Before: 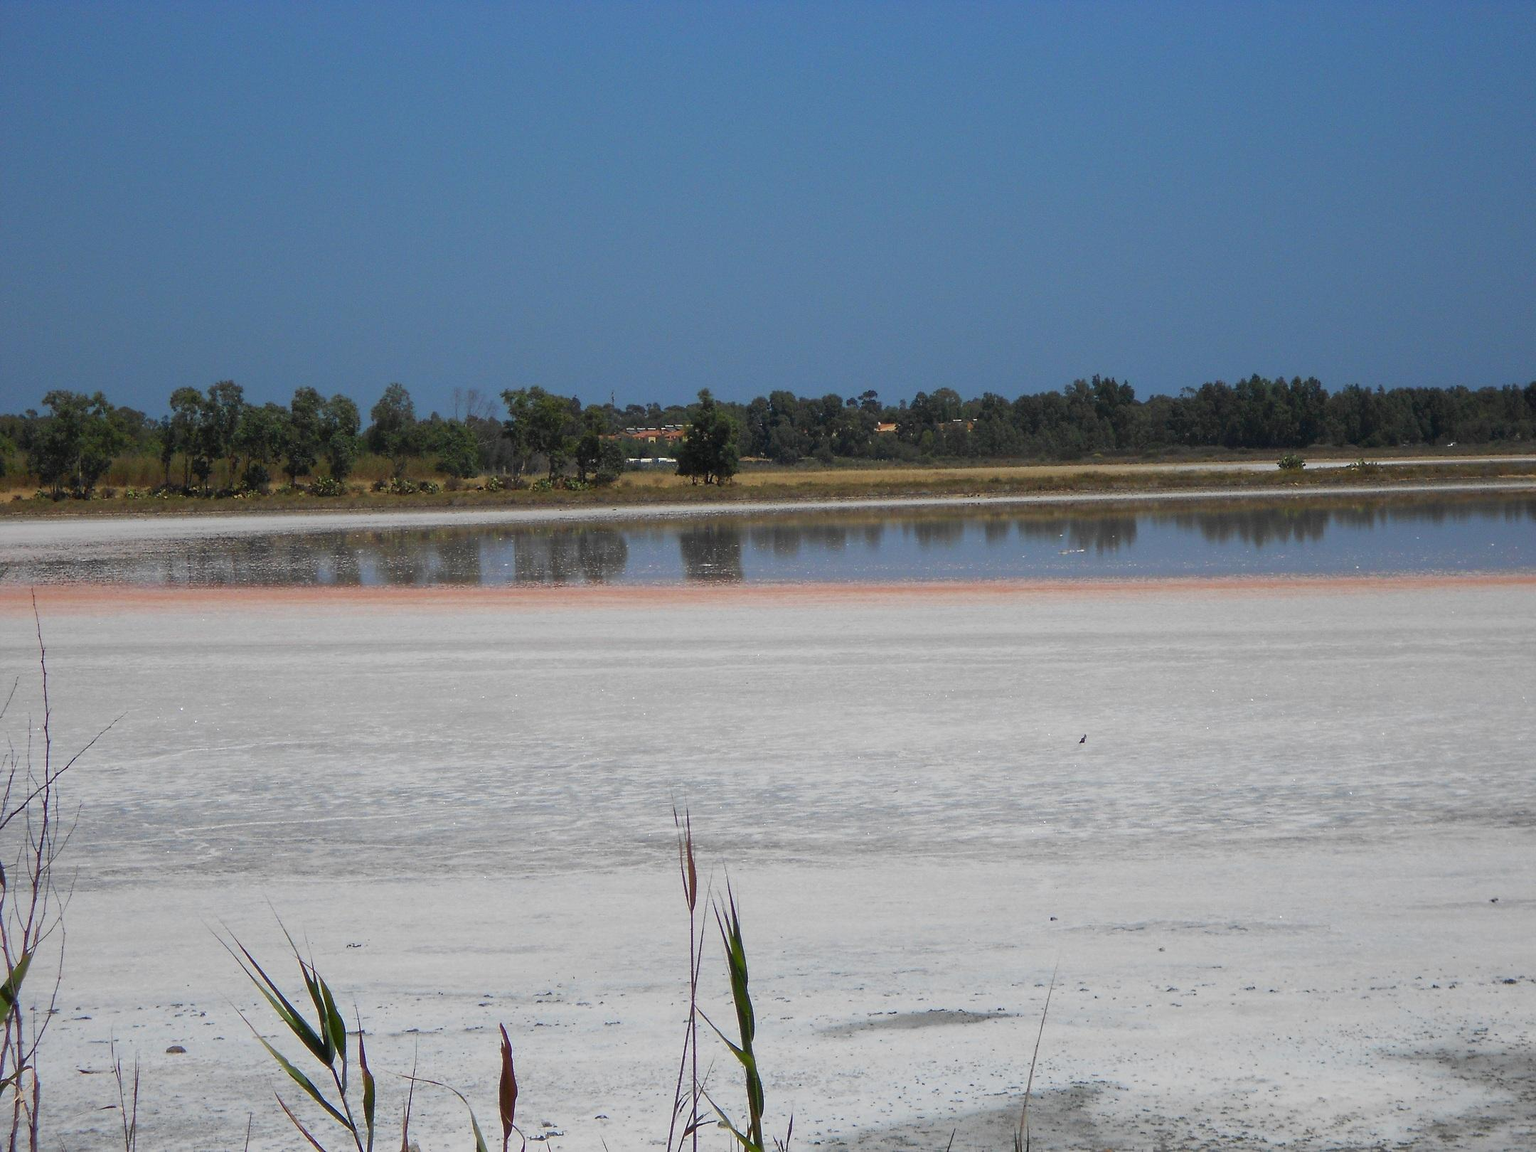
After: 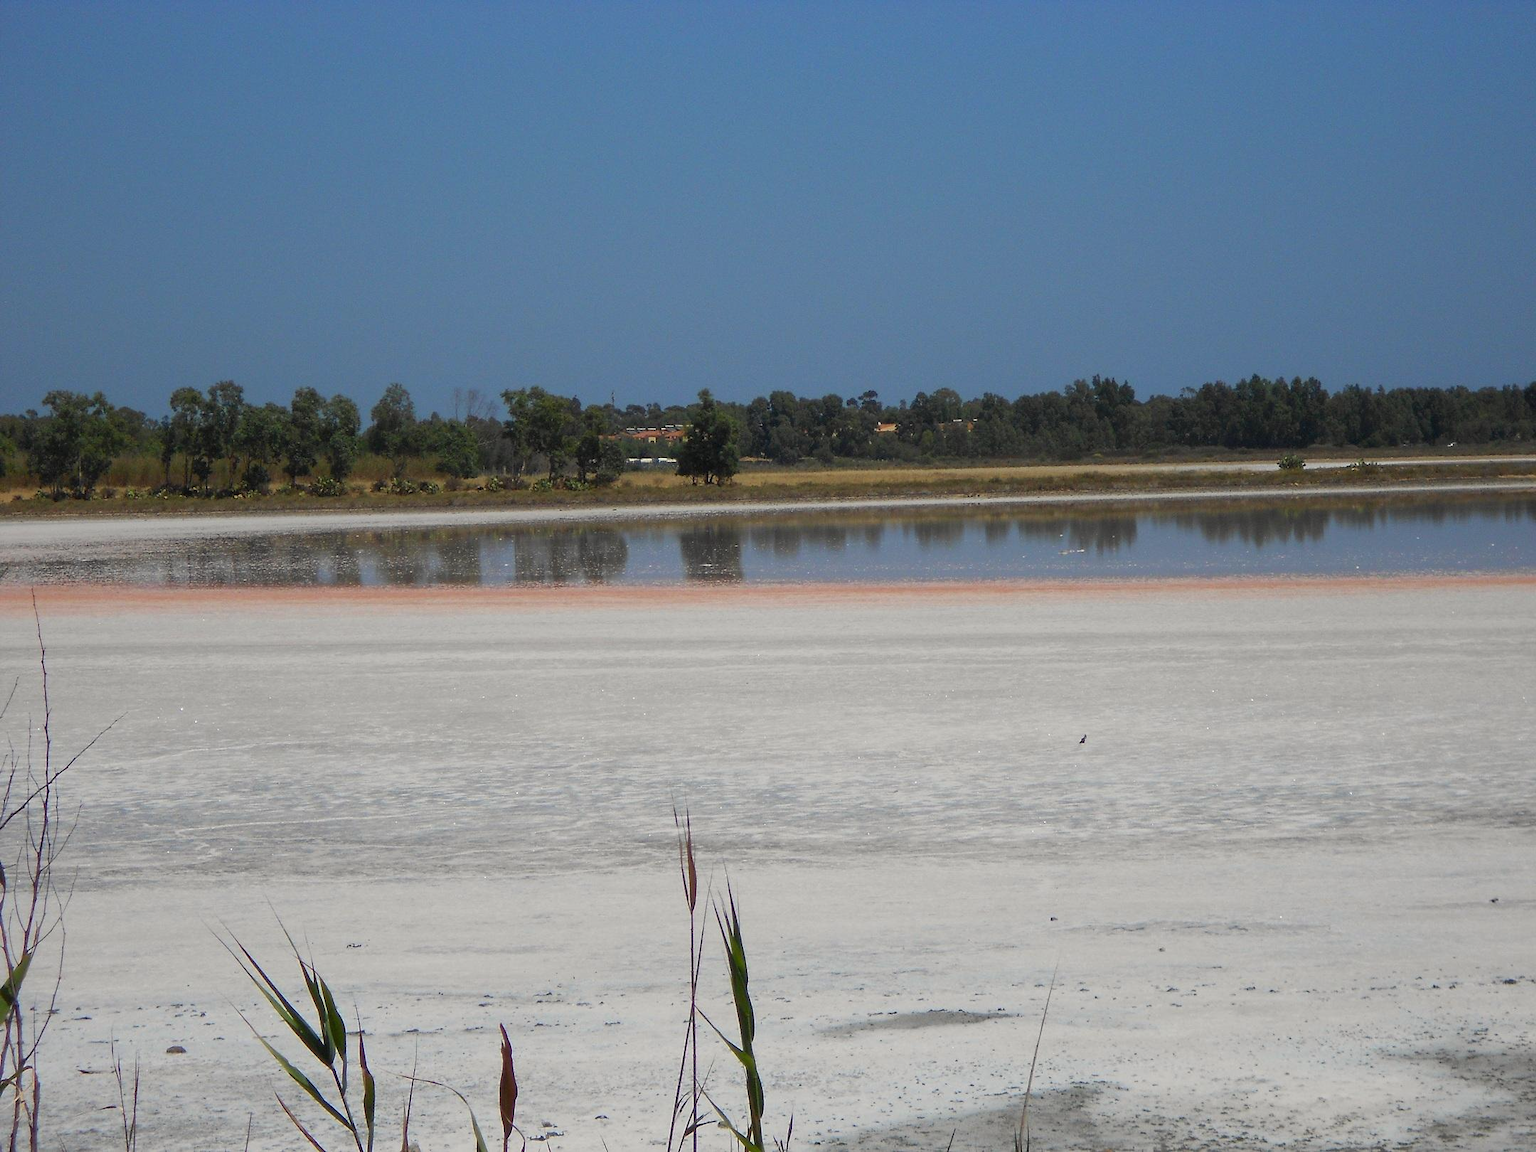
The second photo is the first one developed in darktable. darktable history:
color correction: highlights b* 3.02
